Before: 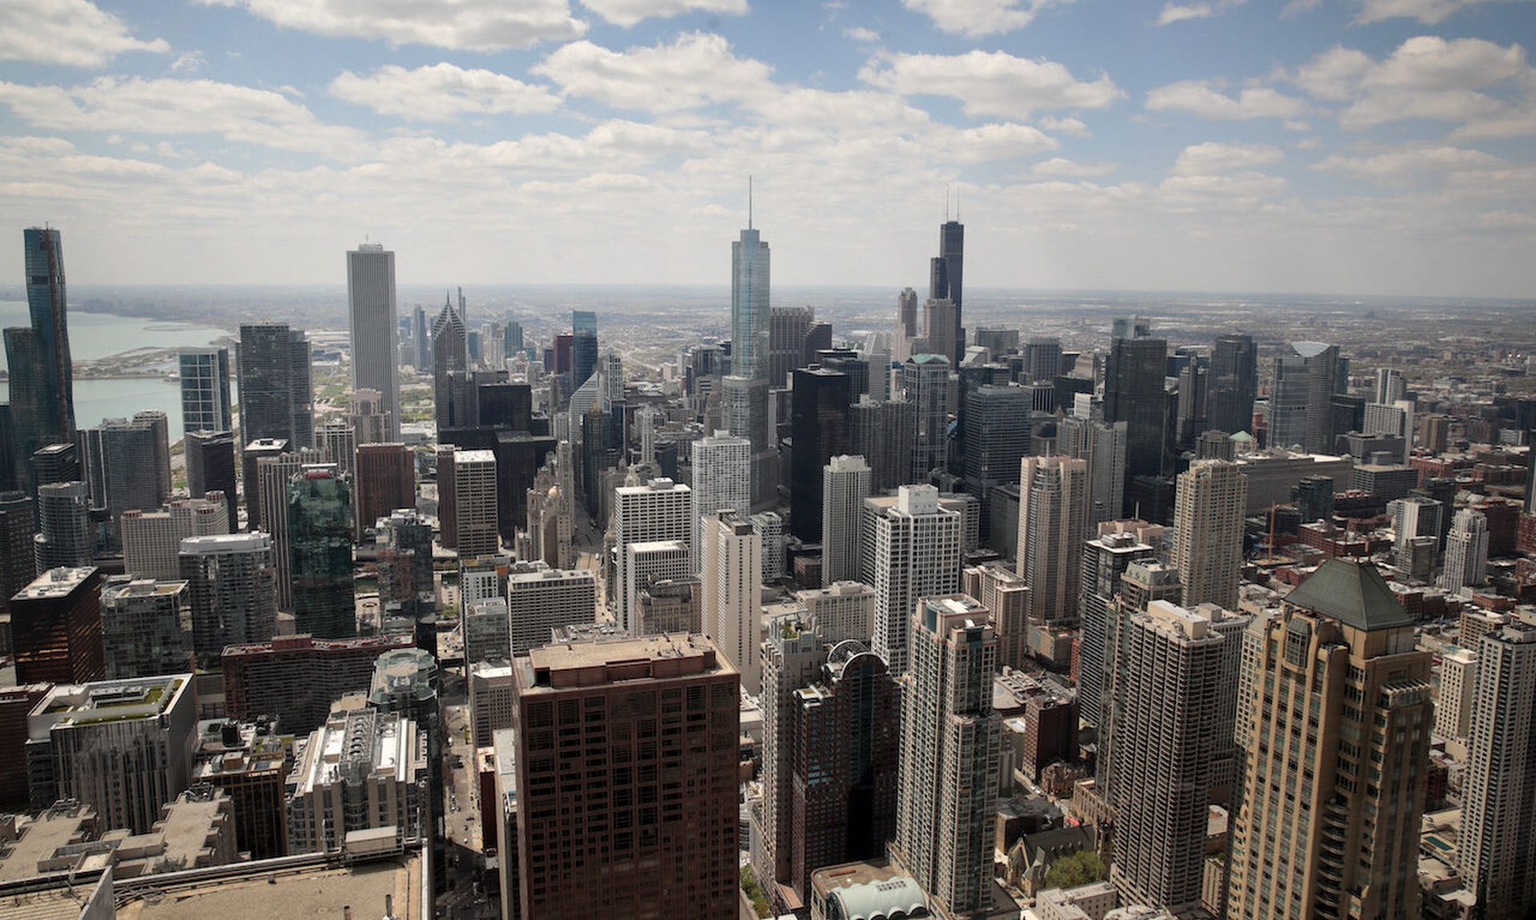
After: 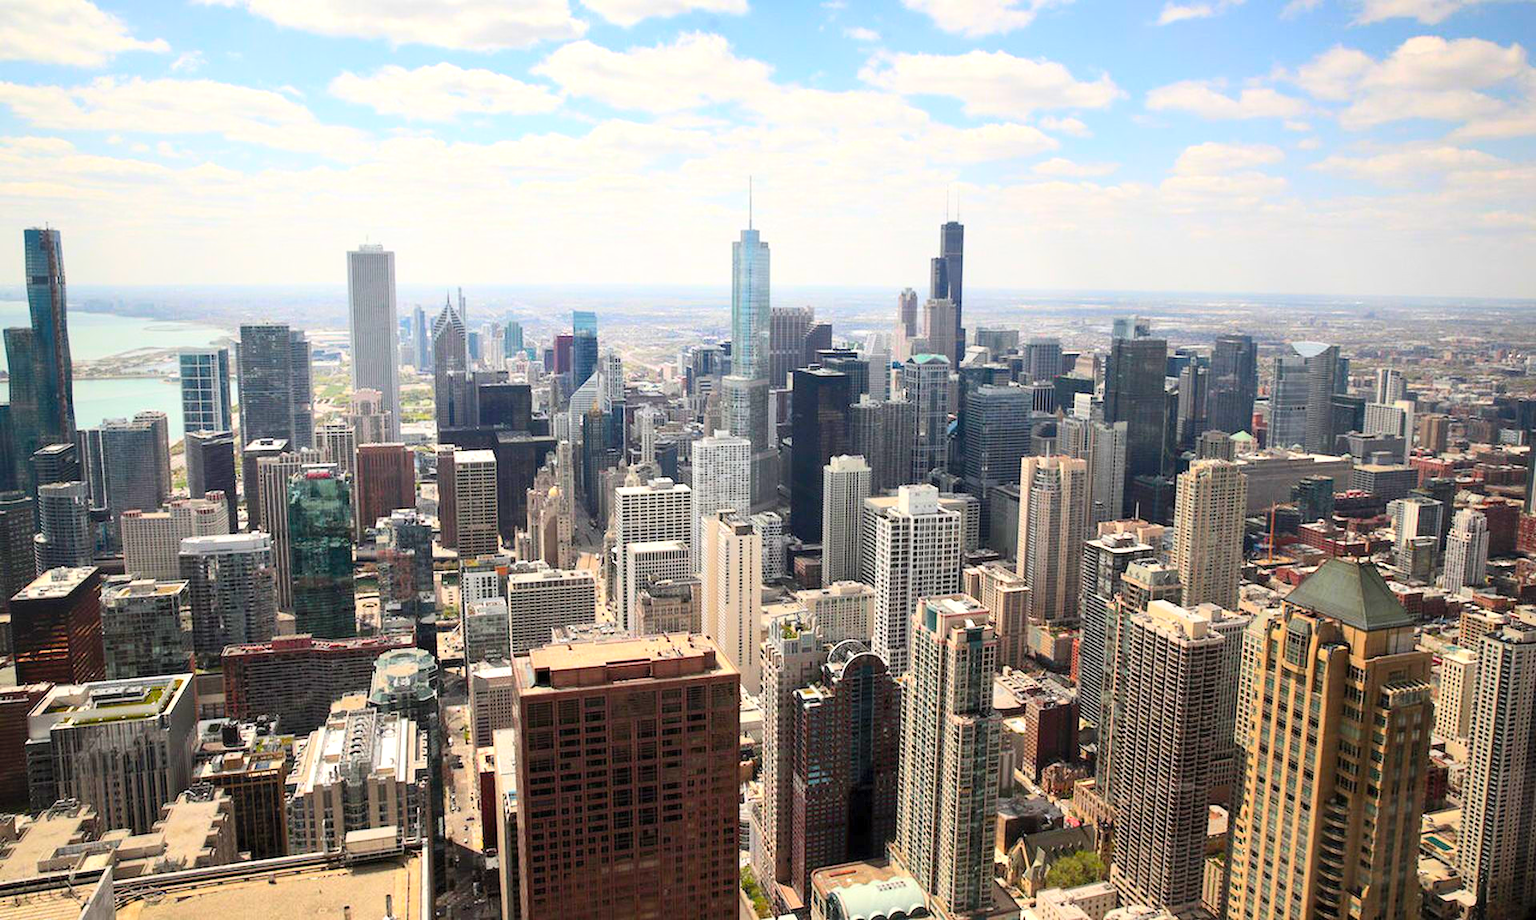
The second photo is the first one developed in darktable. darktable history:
contrast brightness saturation: contrast 0.201, brightness 0.205, saturation 0.783
exposure: exposure 0.505 EV, compensate highlight preservation false
